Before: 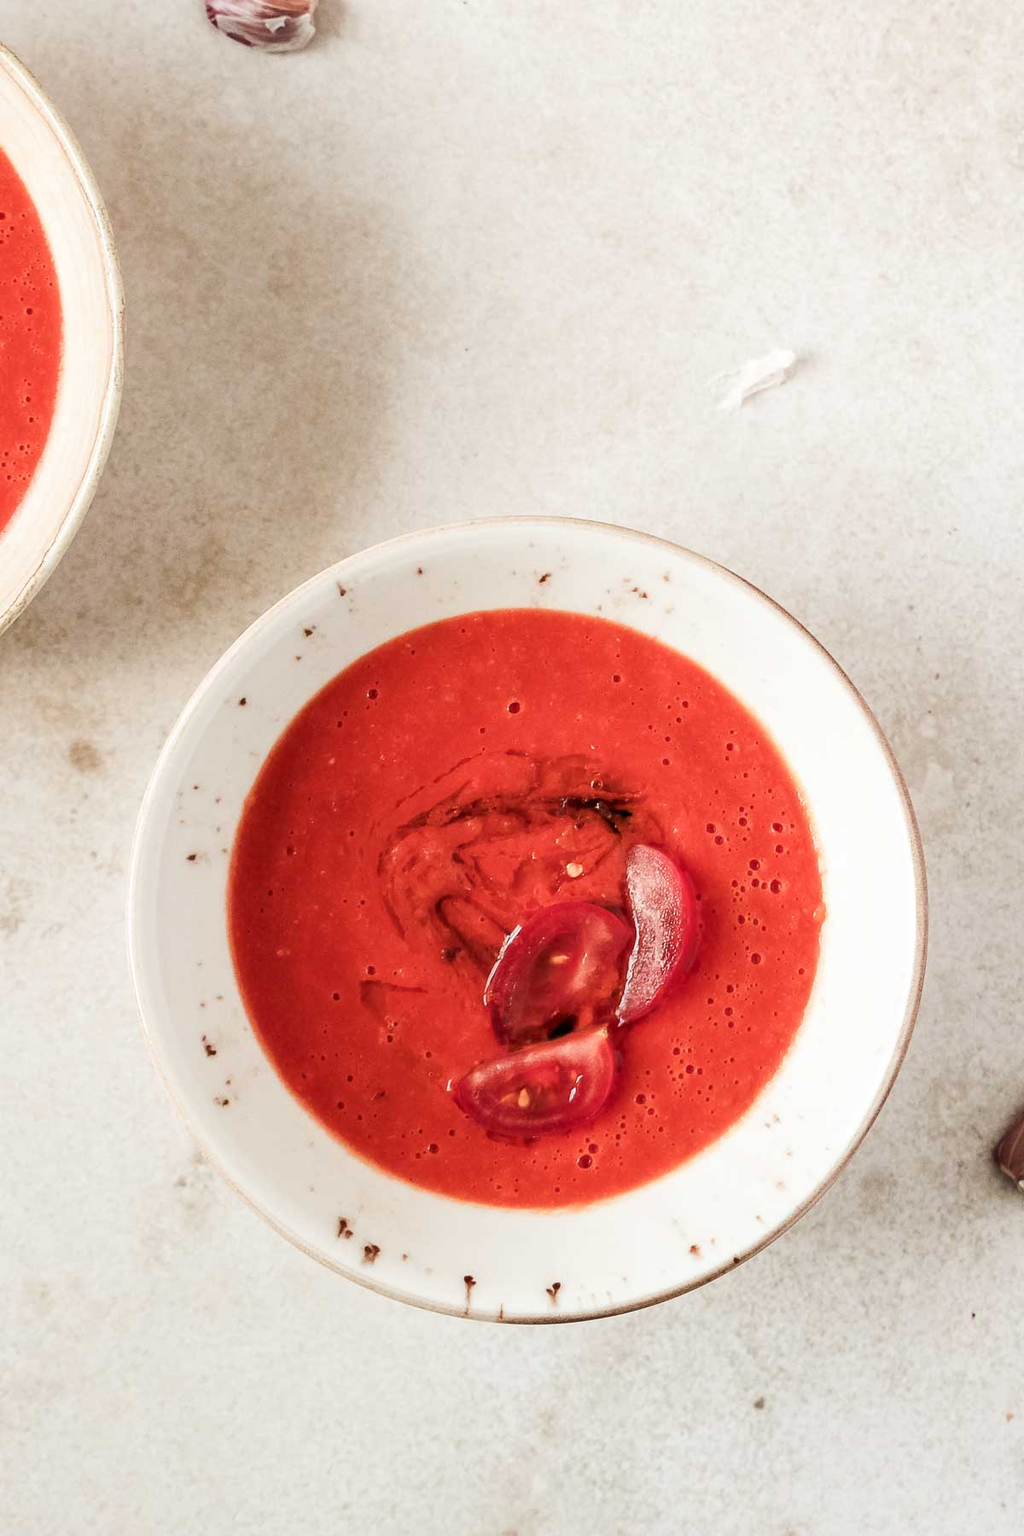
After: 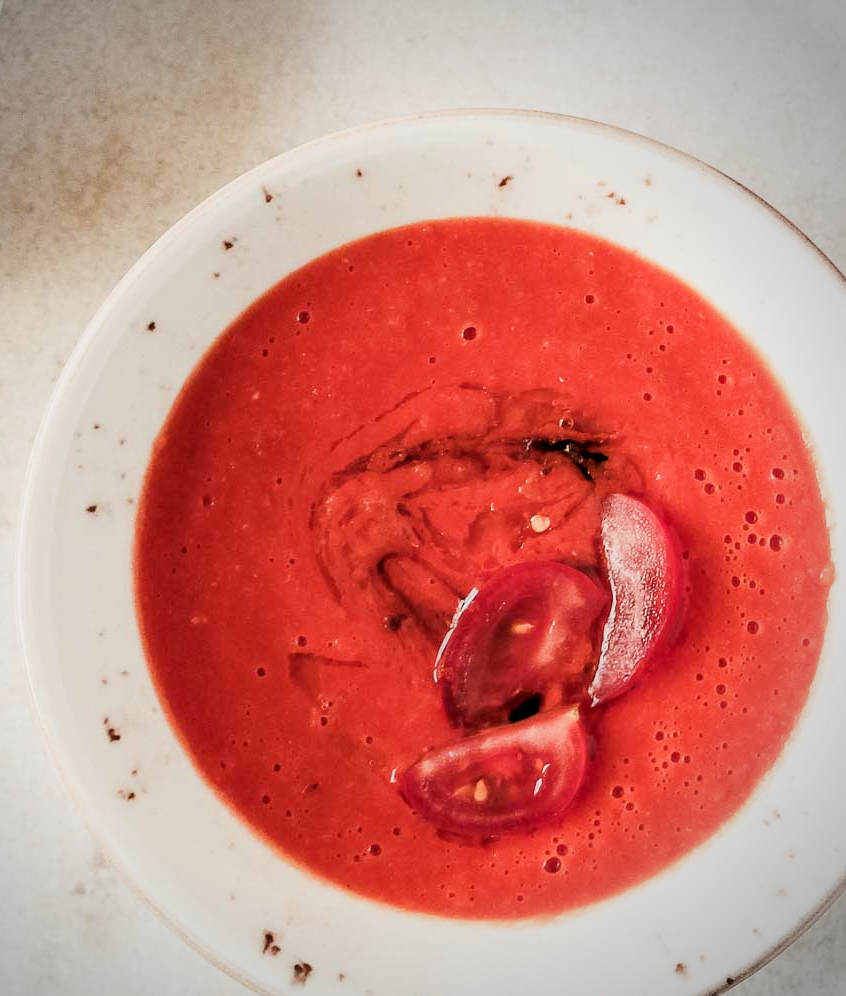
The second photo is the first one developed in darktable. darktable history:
exposure: exposure 0.2 EV, compensate highlight preservation false
vignetting: center (-0.15, 0.013)
crop: left 11.123%, top 27.61%, right 18.3%, bottom 17.034%
filmic rgb: black relative exposure -3.86 EV, white relative exposure 3.48 EV, hardness 2.63, contrast 1.103
